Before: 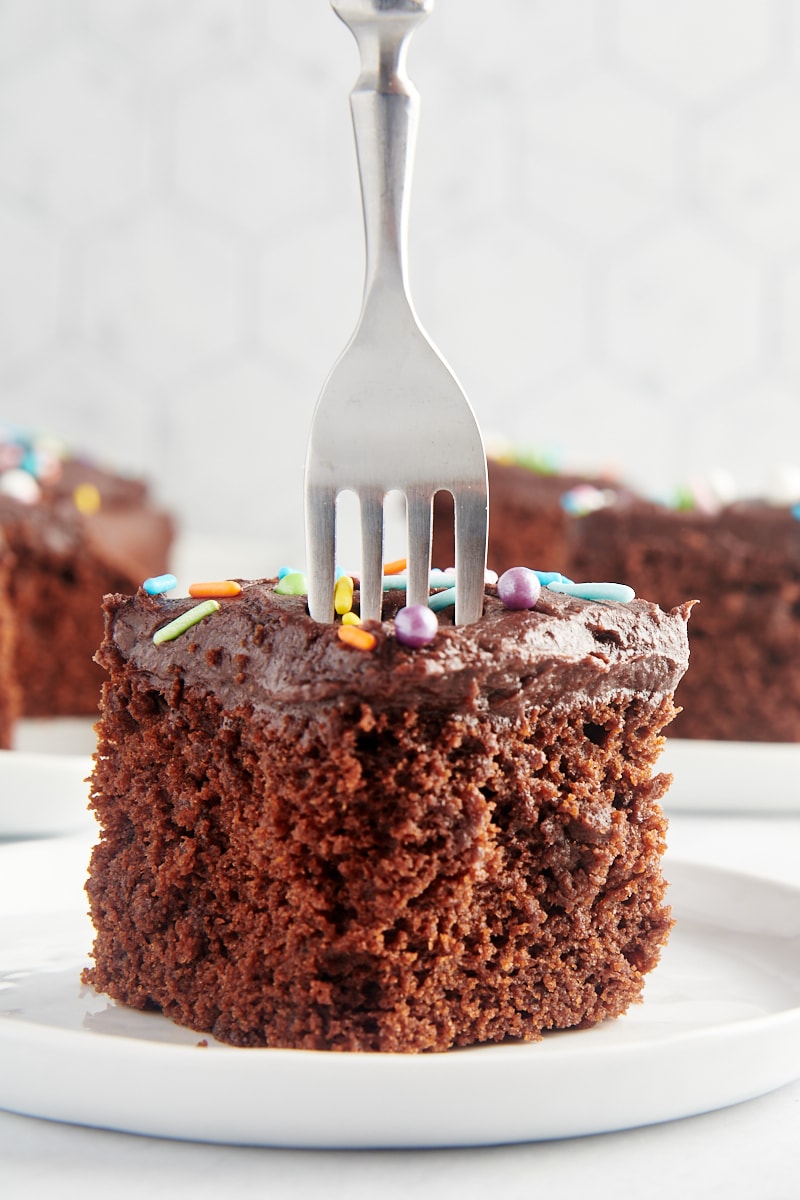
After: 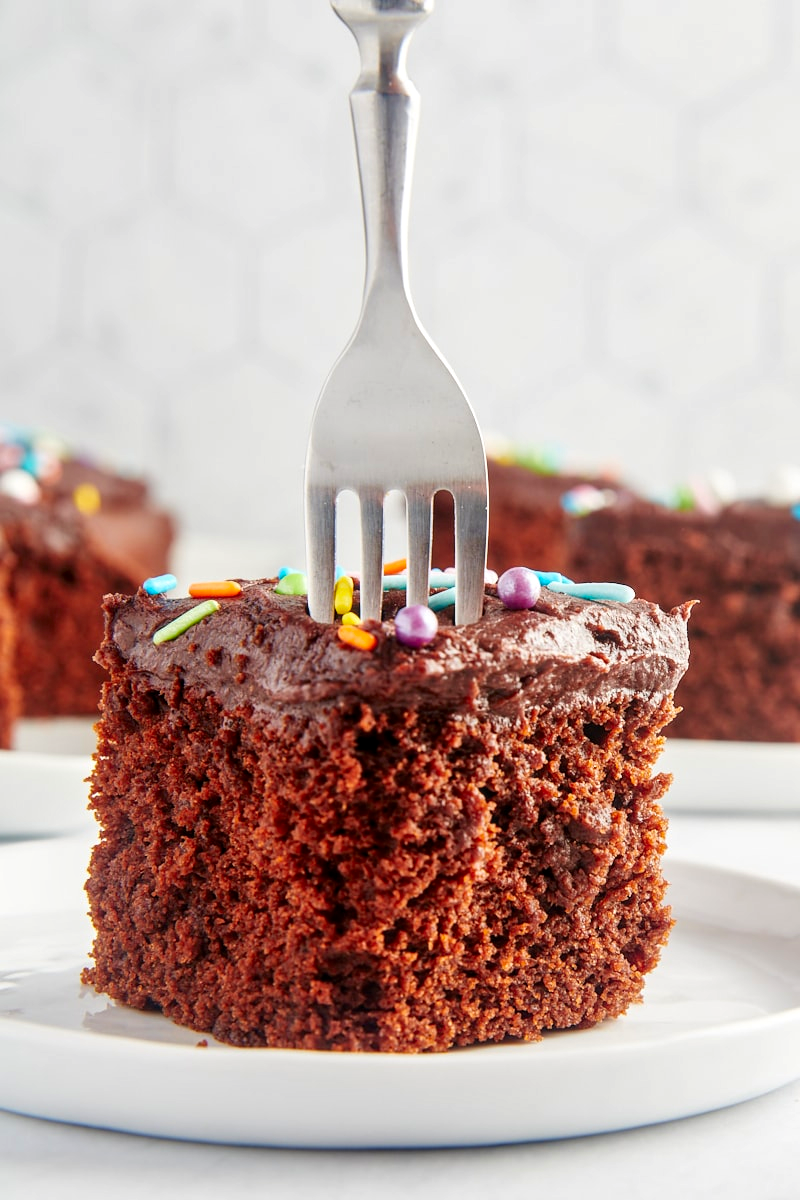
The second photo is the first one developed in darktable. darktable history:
local contrast: on, module defaults
color correction: highlights b* -0.03, saturation 1.33
